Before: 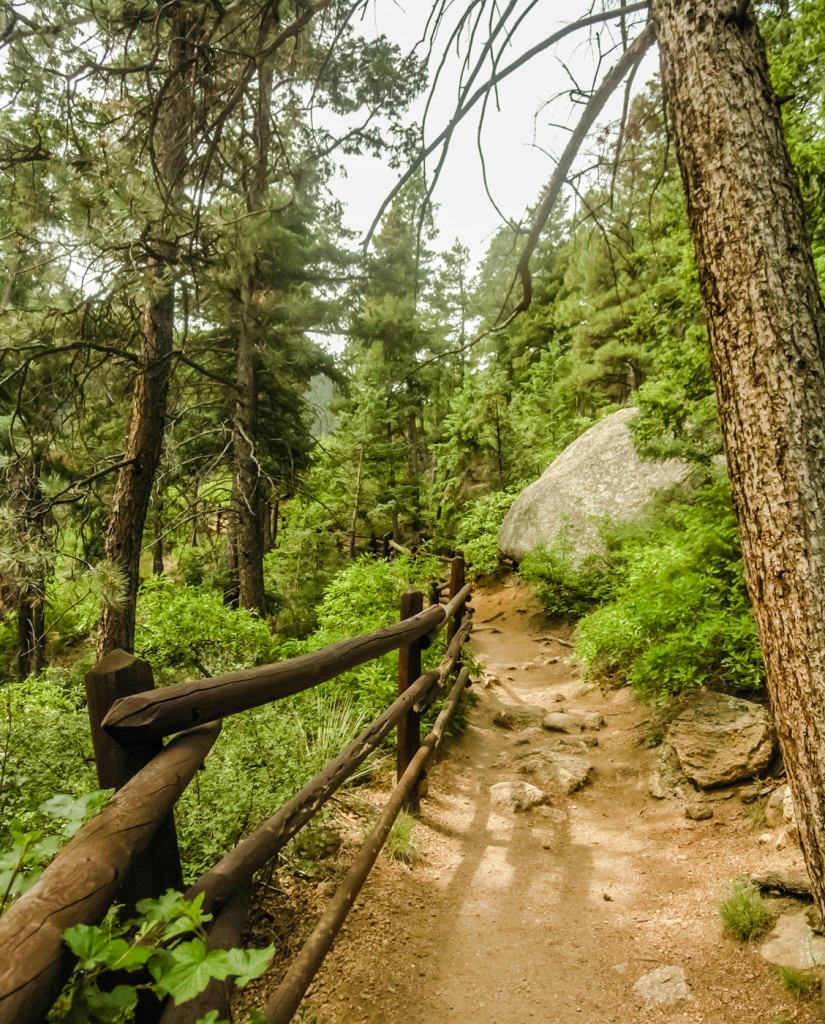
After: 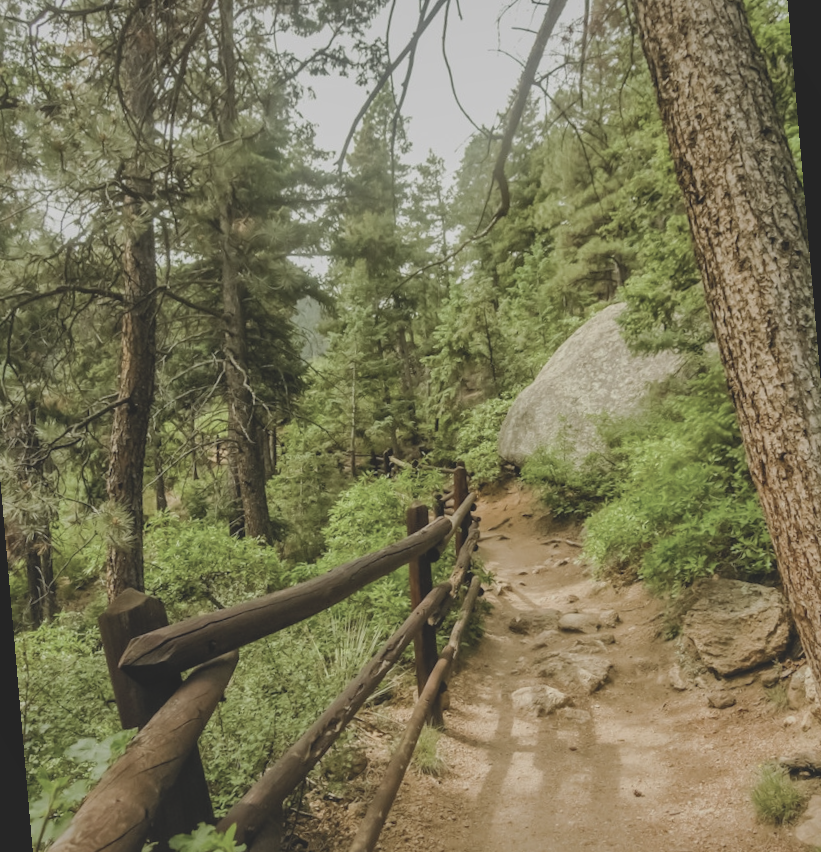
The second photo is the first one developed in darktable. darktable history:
contrast brightness saturation: contrast -0.26, saturation -0.43
shadows and highlights: shadows 30
rotate and perspective: rotation -5°, crop left 0.05, crop right 0.952, crop top 0.11, crop bottom 0.89
